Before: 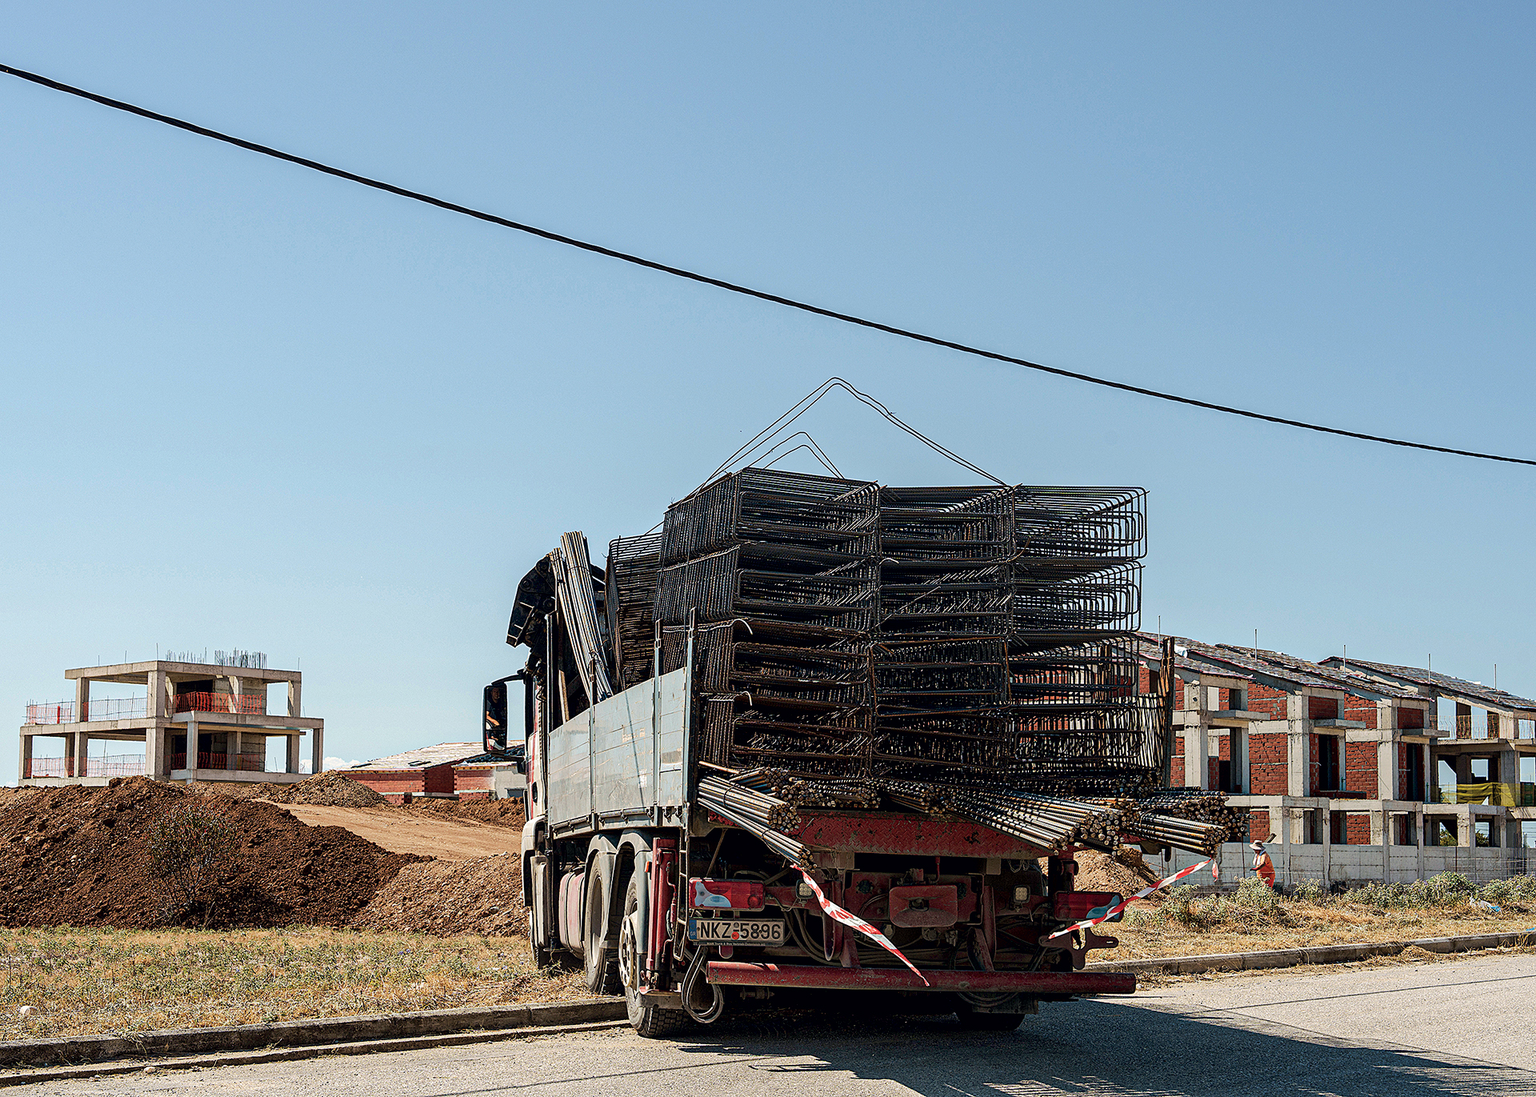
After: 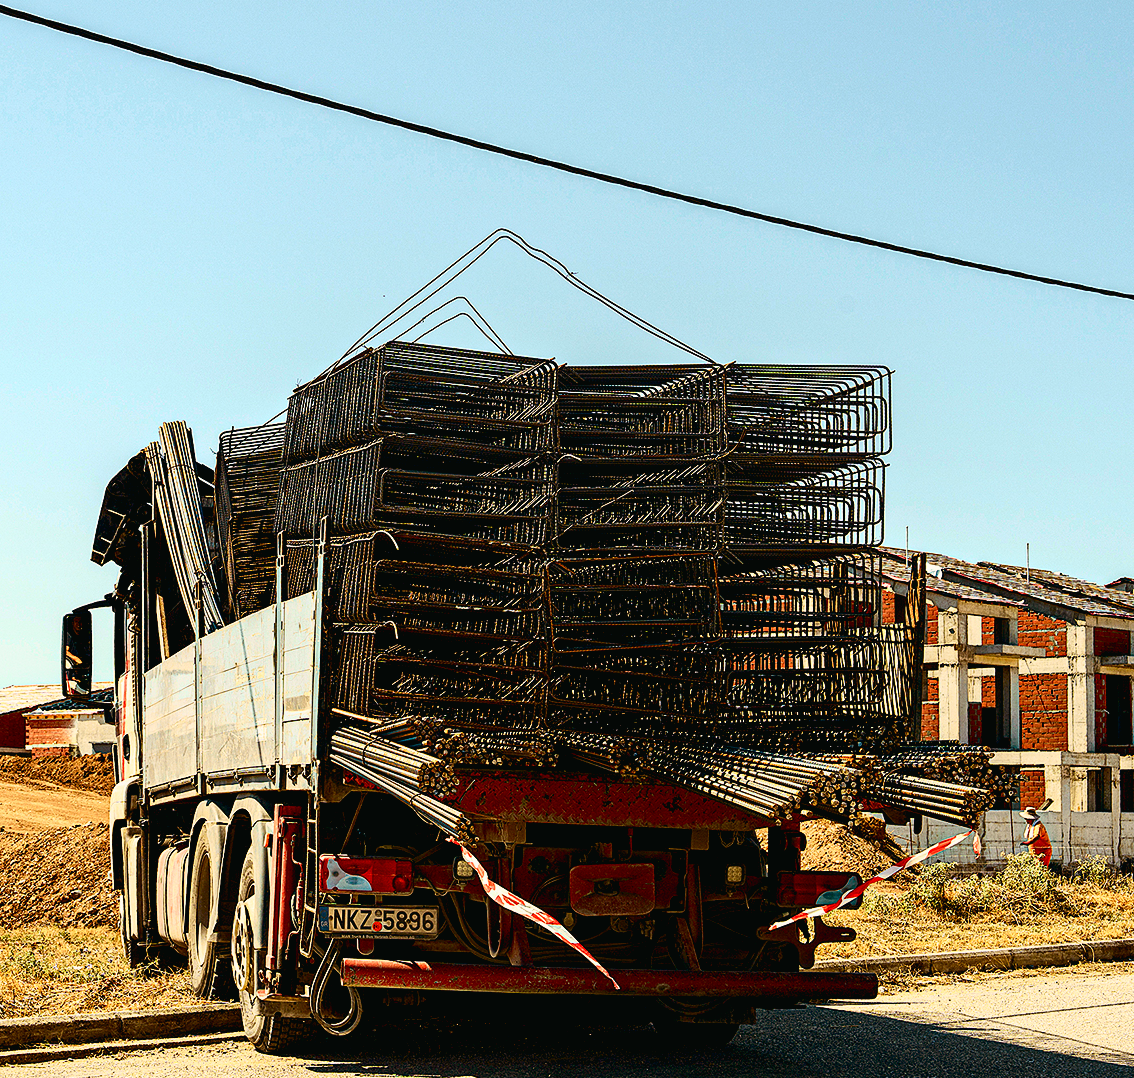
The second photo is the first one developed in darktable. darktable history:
exposure: black level correction 0.009, compensate highlight preservation false
color balance rgb: shadows lift › chroma 4.41%, shadows lift › hue 27°, power › chroma 2.5%, power › hue 70°, highlights gain › chroma 1%, highlights gain › hue 27°, saturation formula JzAzBz (2021)
crop and rotate: left 28.256%, top 17.734%, right 12.656%, bottom 3.573%
tone curve: curves: ch0 [(0, 0.018) (0.162, 0.128) (0.434, 0.478) (0.667, 0.785) (0.819, 0.943) (1, 0.991)]; ch1 [(0, 0) (0.402, 0.36) (0.476, 0.449) (0.506, 0.505) (0.523, 0.518) (0.582, 0.586) (0.641, 0.668) (0.7, 0.741) (1, 1)]; ch2 [(0, 0) (0.416, 0.403) (0.483, 0.472) (0.503, 0.505) (0.521, 0.519) (0.547, 0.561) (0.597, 0.643) (0.699, 0.759) (0.997, 0.858)], color space Lab, independent channels
